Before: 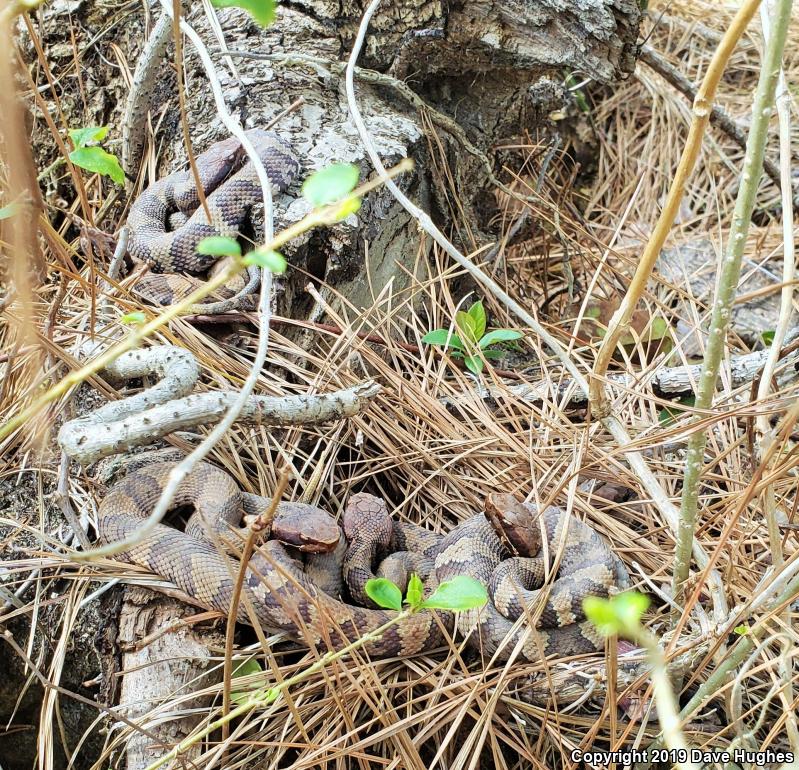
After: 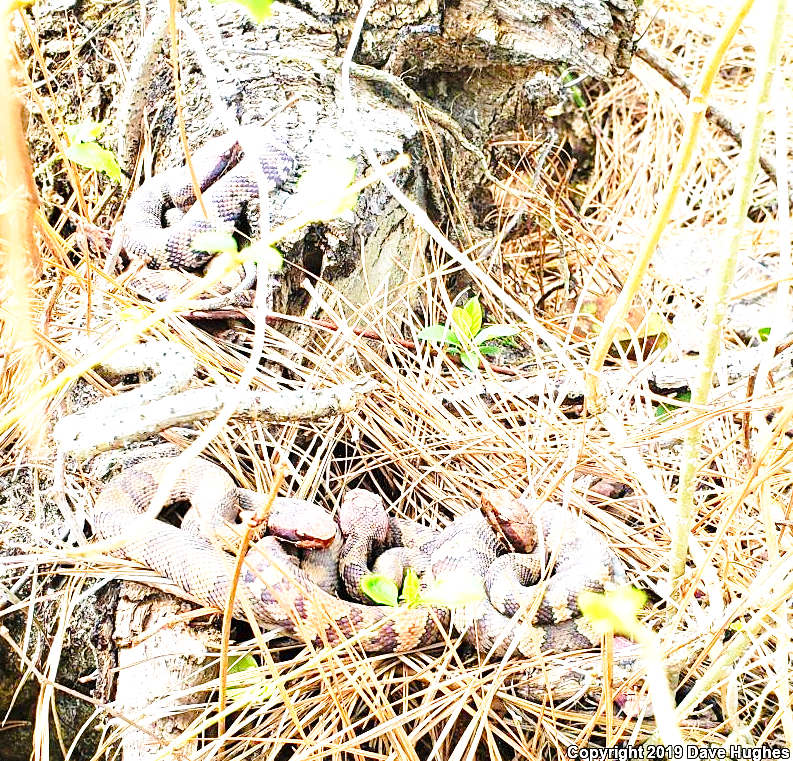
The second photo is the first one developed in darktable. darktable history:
base curve: curves: ch0 [(0, 0) (0.028, 0.03) (0.121, 0.232) (0.46, 0.748) (0.859, 0.968) (1, 1)], preserve colors none
exposure: black level correction 0, exposure 1.121 EV, compensate highlight preservation false
crop: left 0.505%, top 0.647%, right 0.223%, bottom 0.511%
sharpen: amount 0.218
color correction: highlights b* 0.012, saturation 1.34
color balance rgb: highlights gain › chroma 0.905%, highlights gain › hue 29.07°, perceptual saturation grading › global saturation 0.243%
